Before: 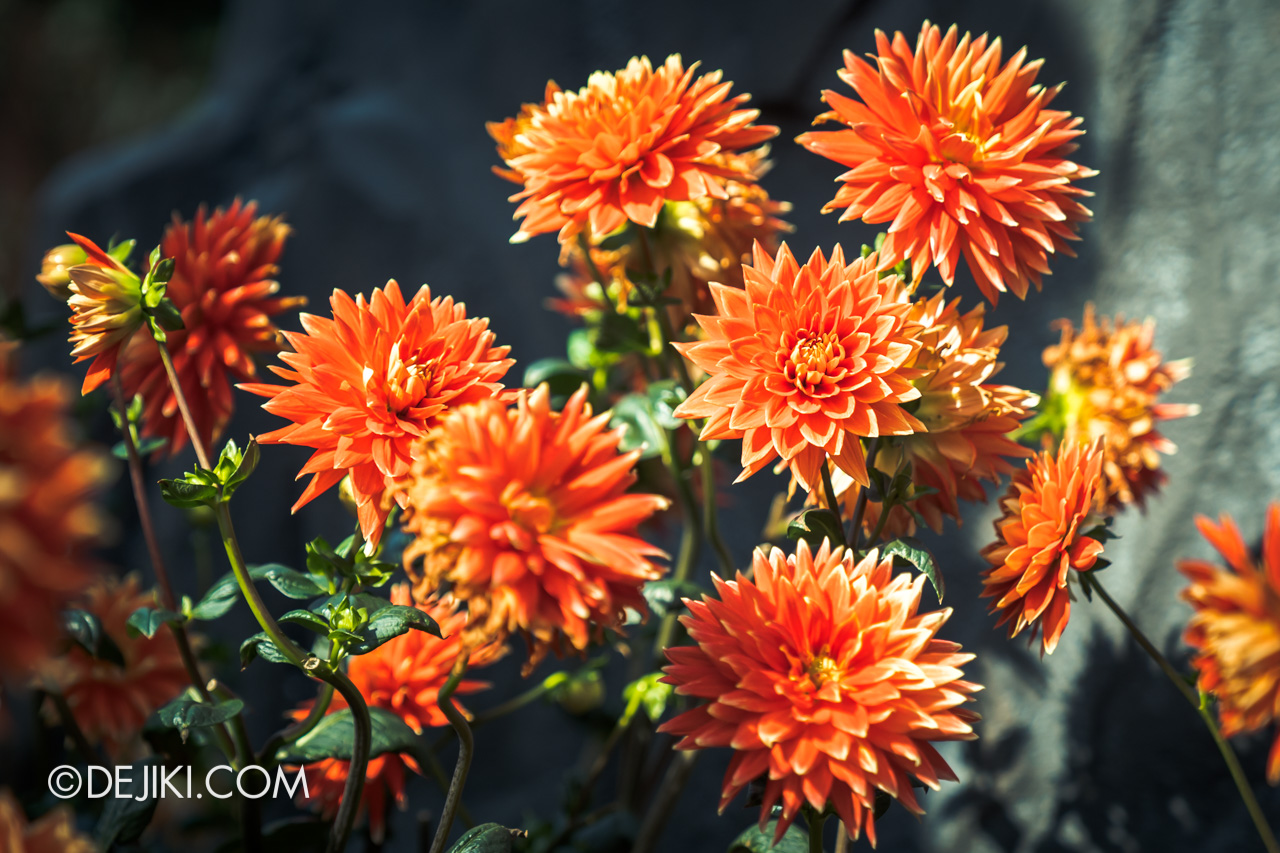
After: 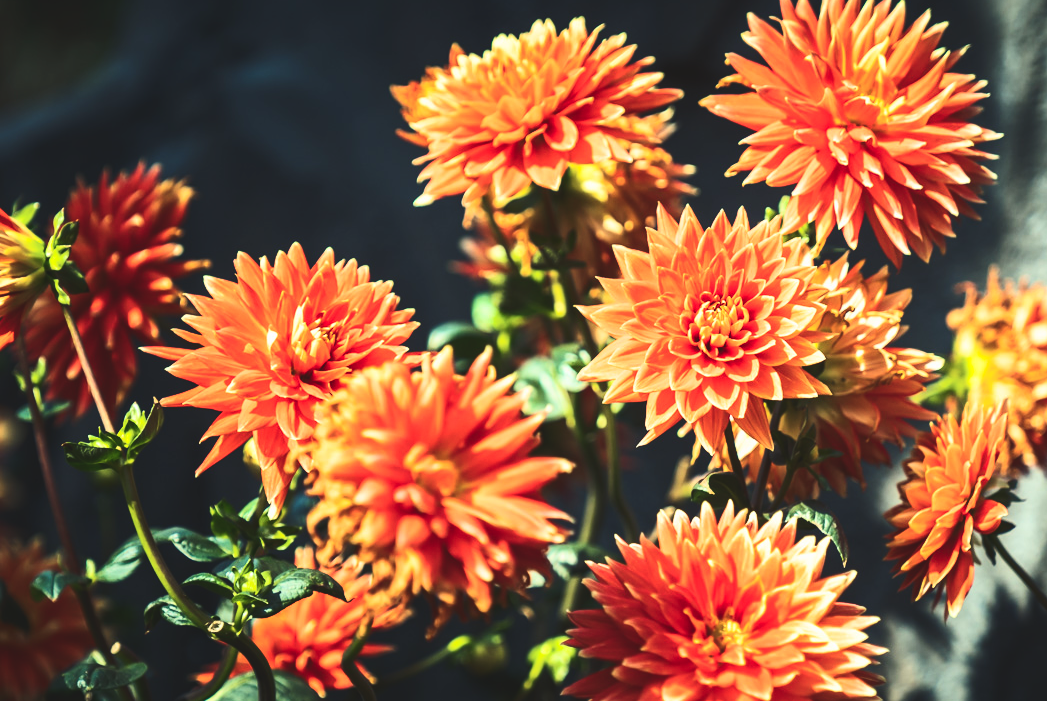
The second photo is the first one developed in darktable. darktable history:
contrast brightness saturation: contrast 0.414, brightness 0.103, saturation 0.214
crop and rotate: left 7.556%, top 4.529%, right 10.602%, bottom 13.259%
exposure: black level correction -0.024, exposure -0.12 EV, compensate exposure bias true, compensate highlight preservation false
